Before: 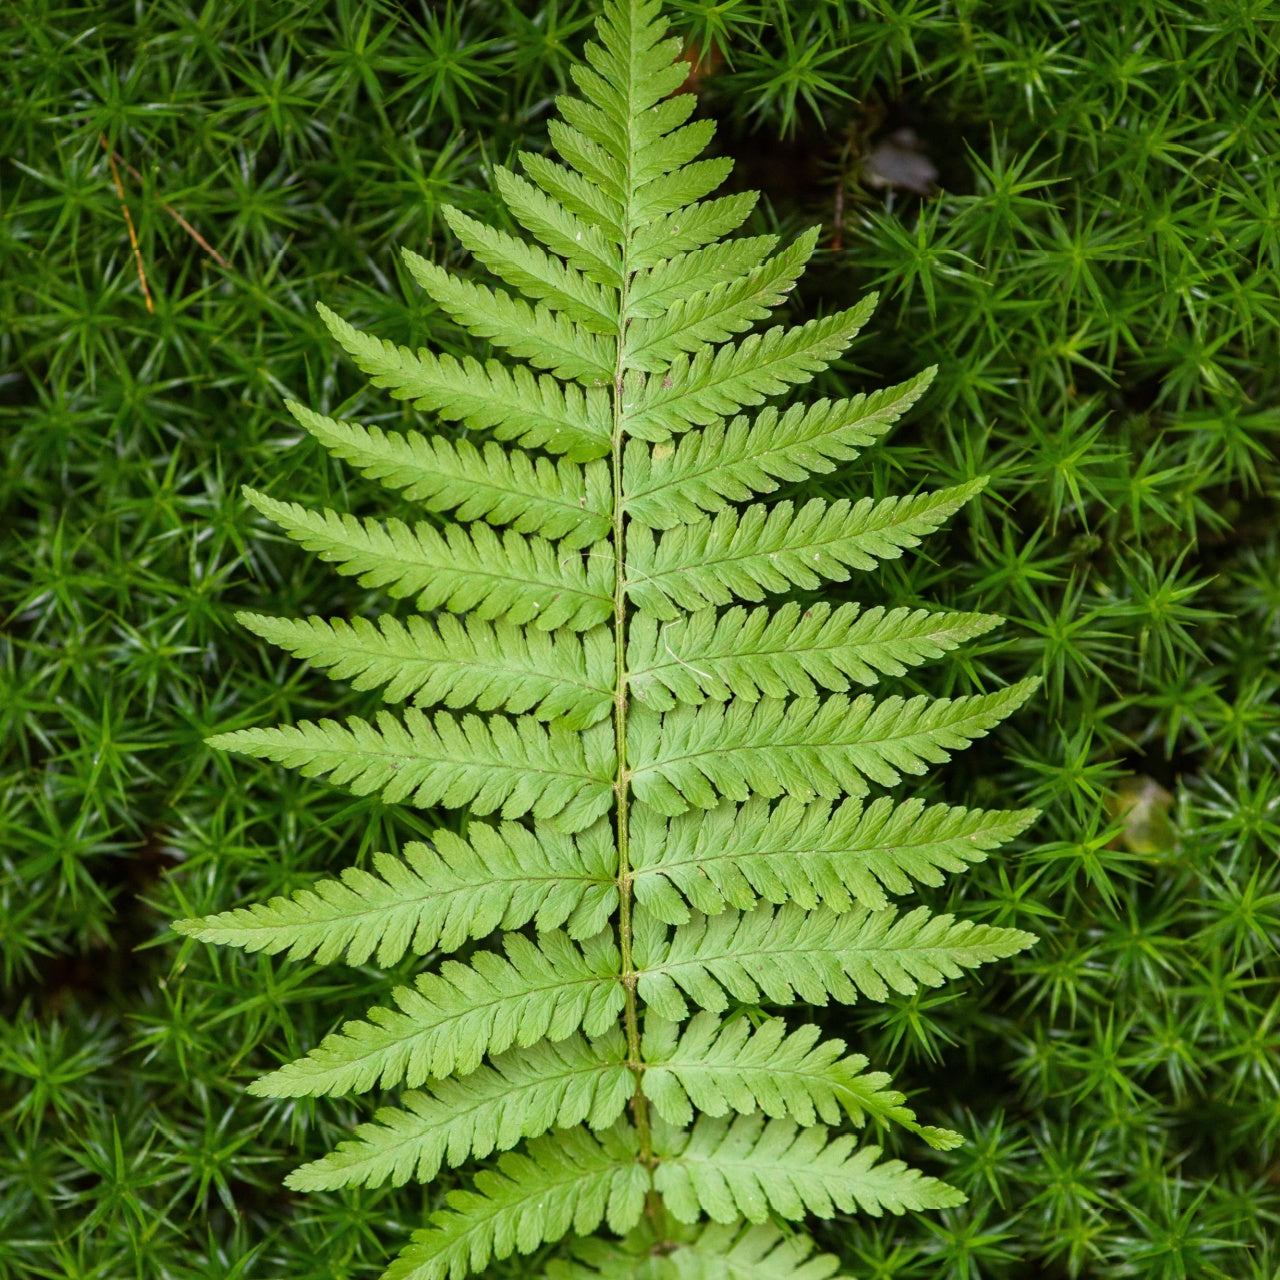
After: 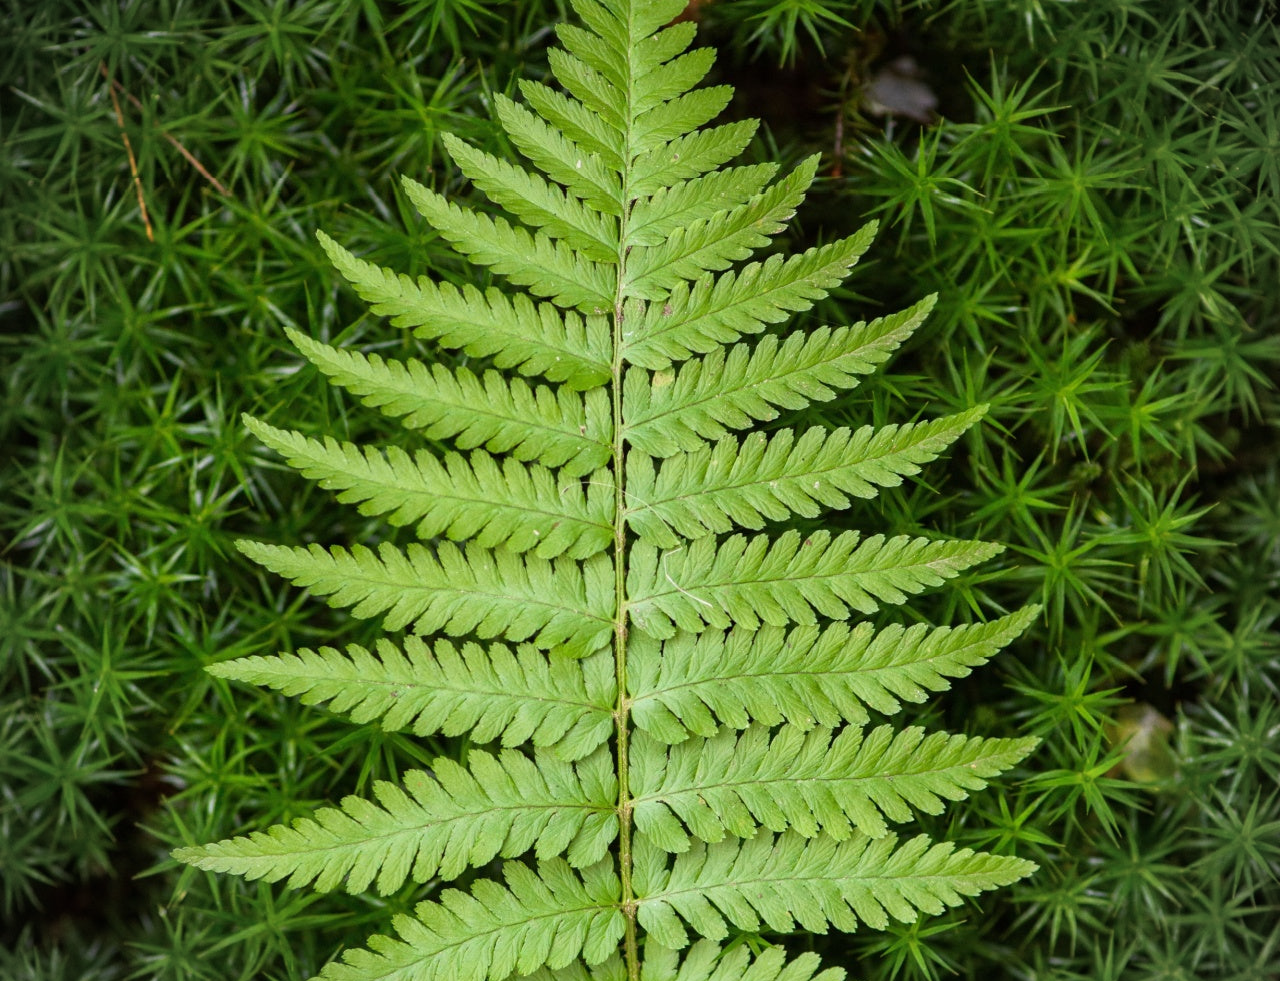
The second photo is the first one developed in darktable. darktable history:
crop: top 5.667%, bottom 17.637%
vignetting: on, module defaults
